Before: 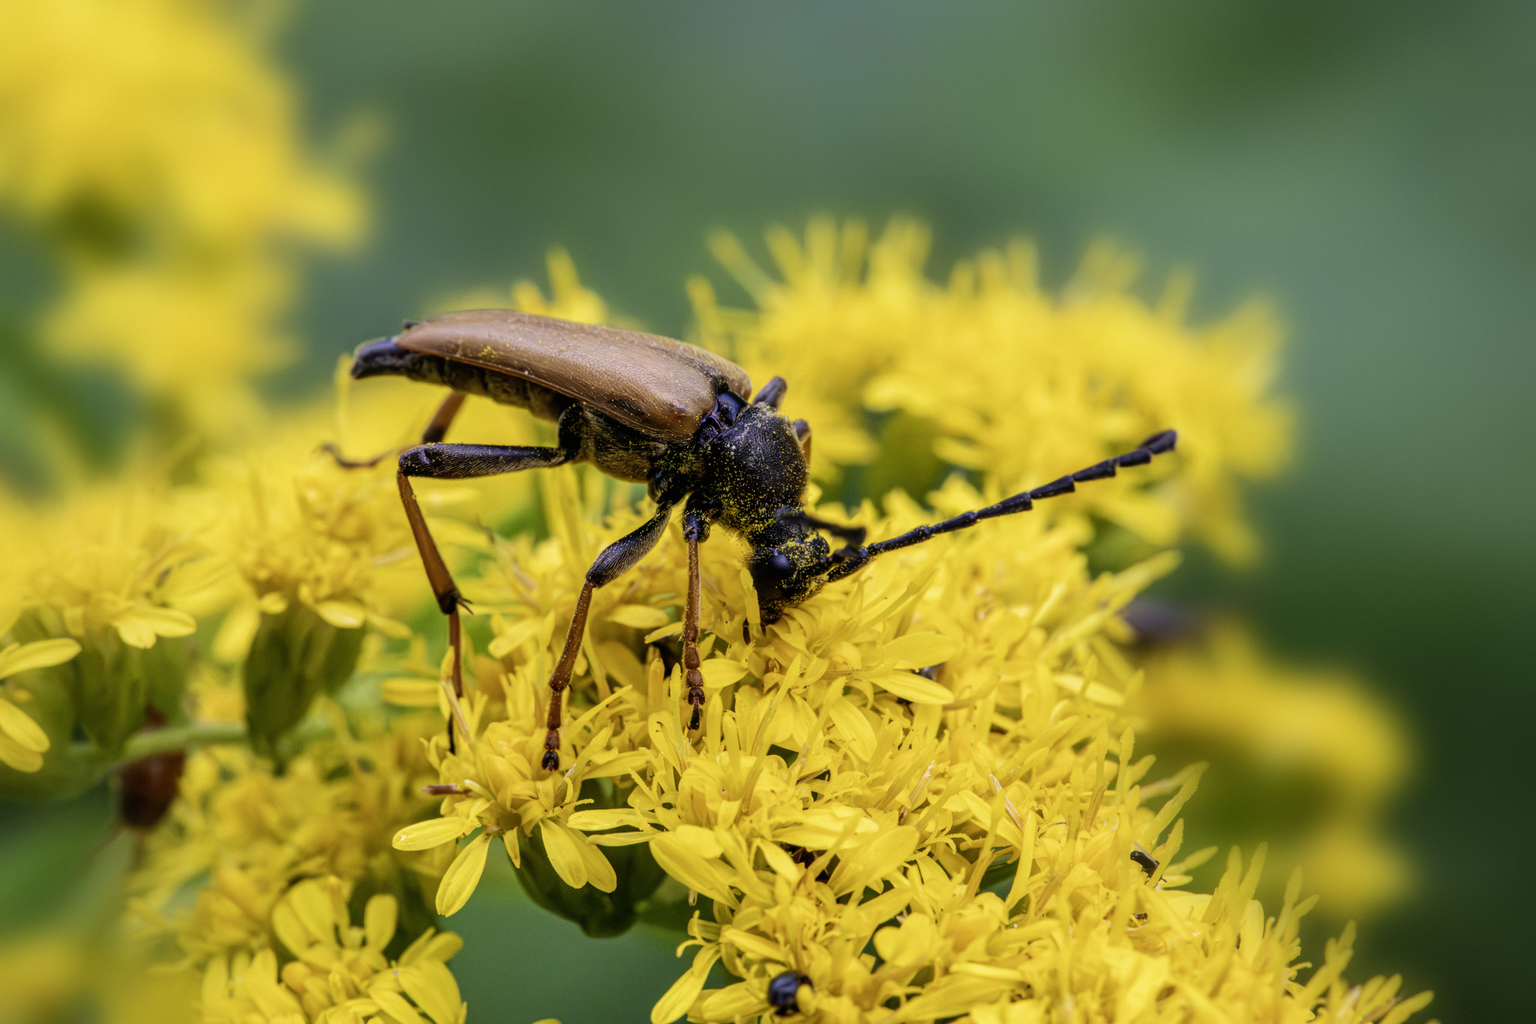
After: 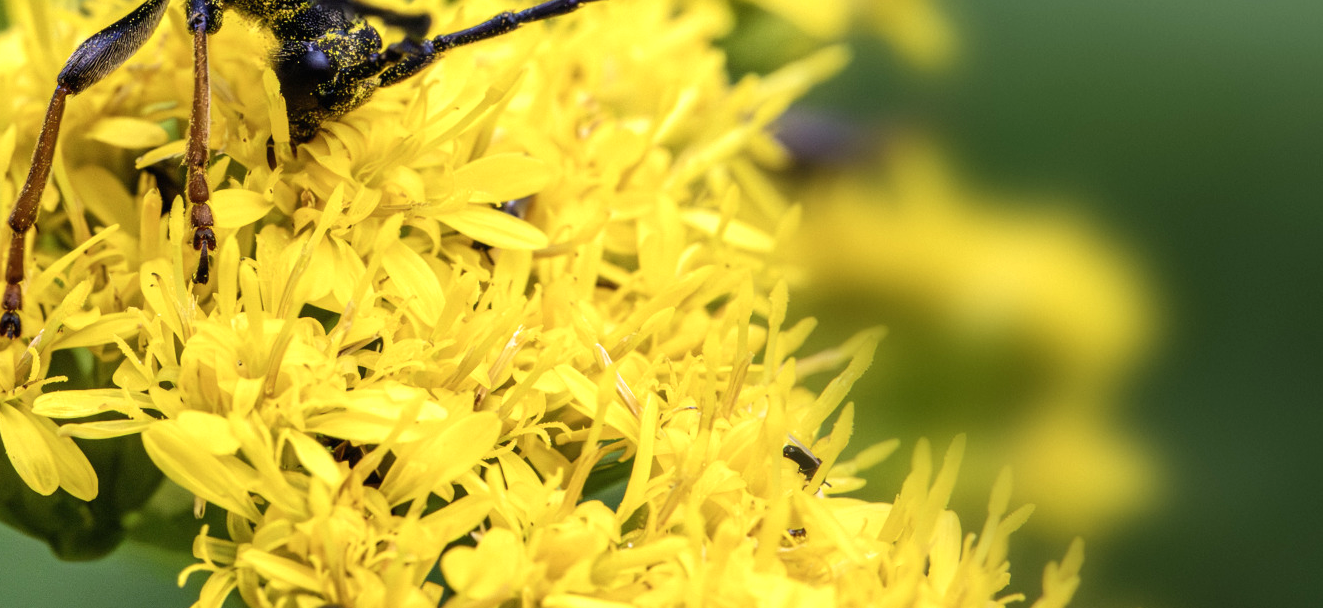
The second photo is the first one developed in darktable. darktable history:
exposure: black level correction 0, exposure 0.5 EV, compensate highlight preservation false
crop and rotate: left 35.366%, top 50.535%, bottom 4.897%
